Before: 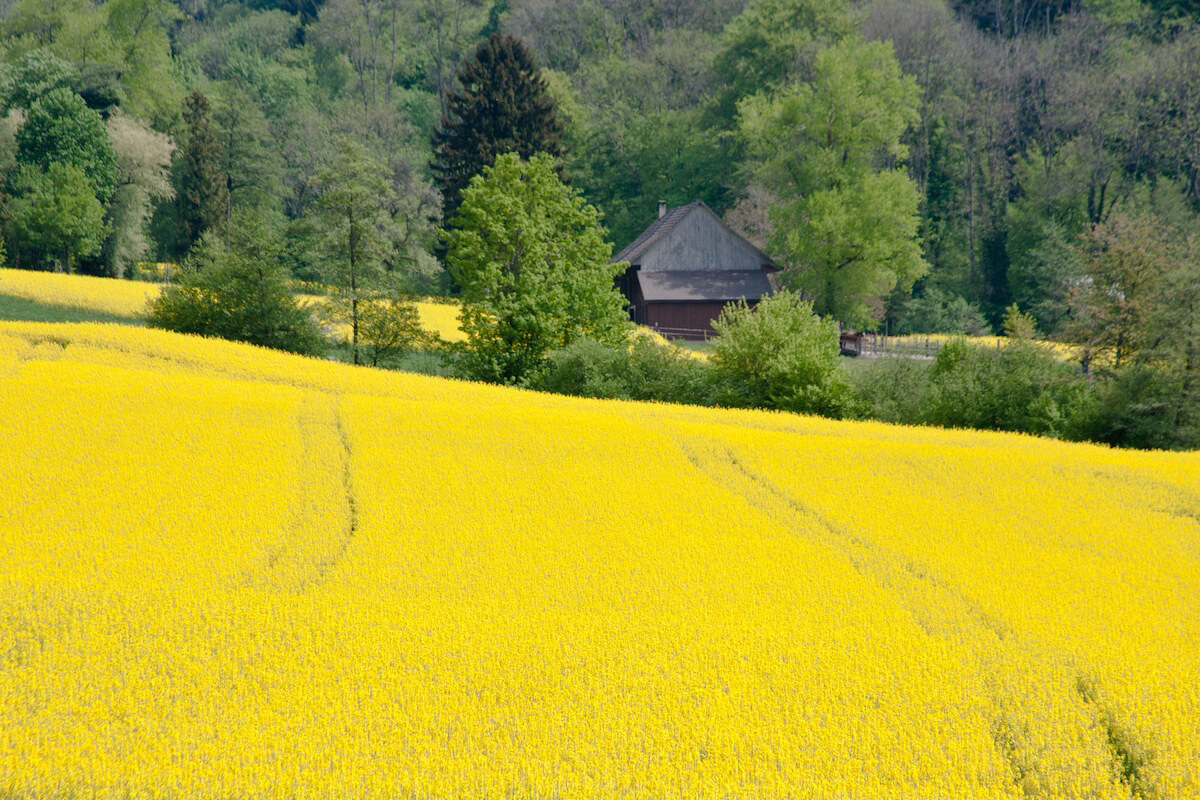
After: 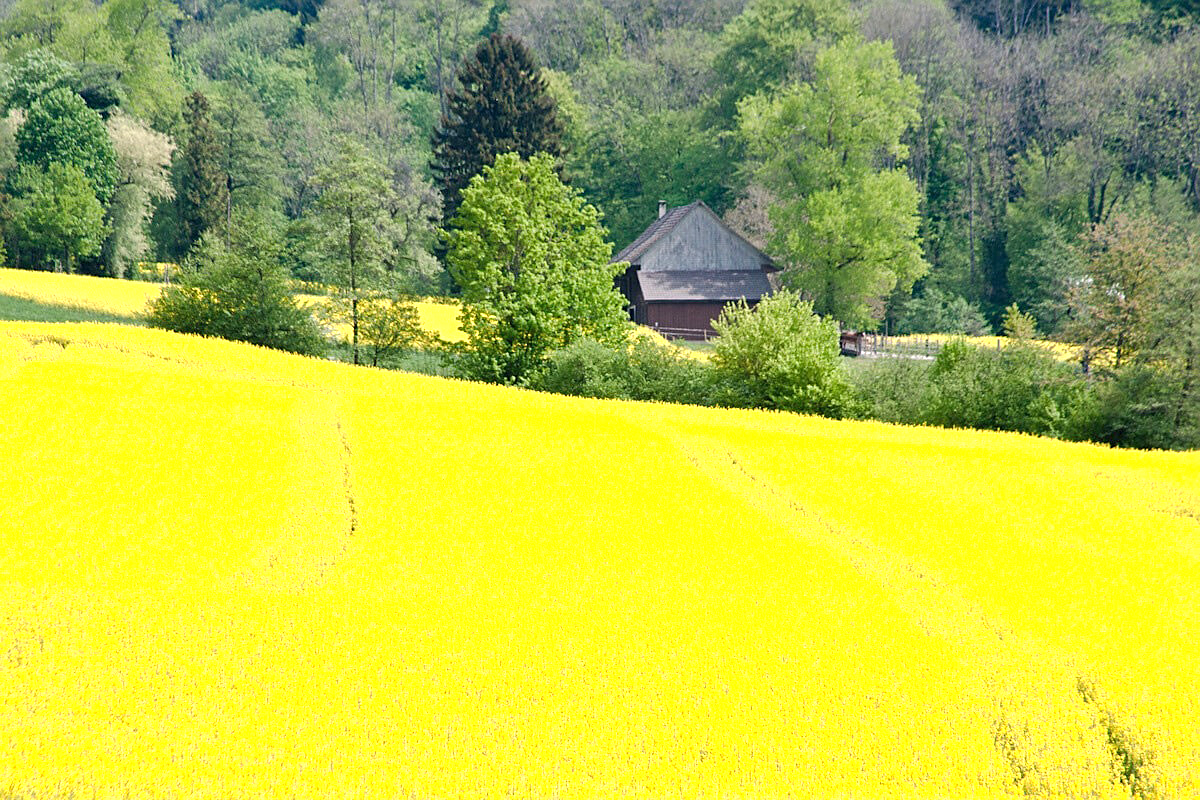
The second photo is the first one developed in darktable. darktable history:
sharpen: on, module defaults
exposure: black level correction 0, exposure 0.891 EV, compensate highlight preservation false
